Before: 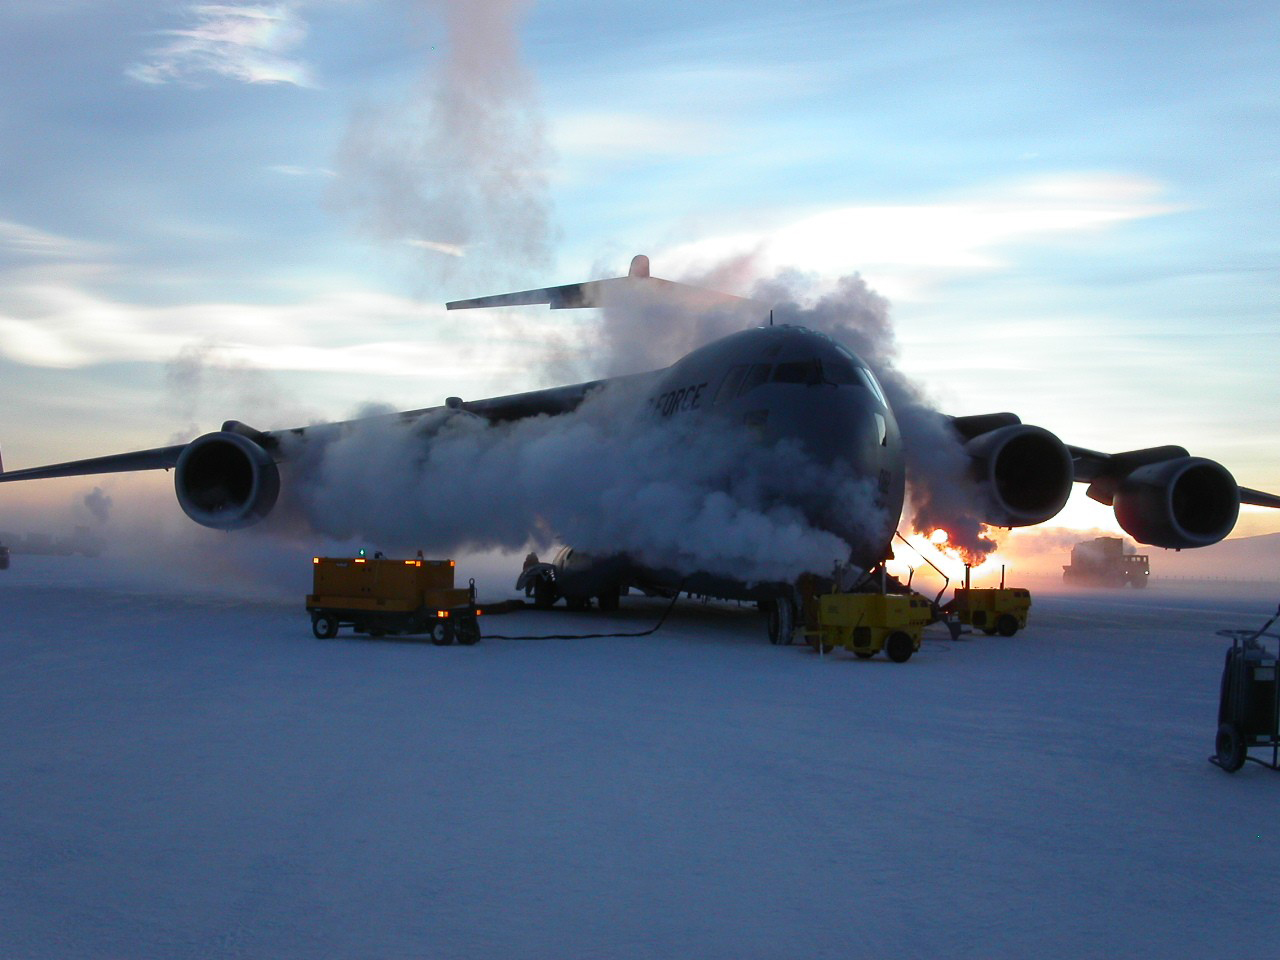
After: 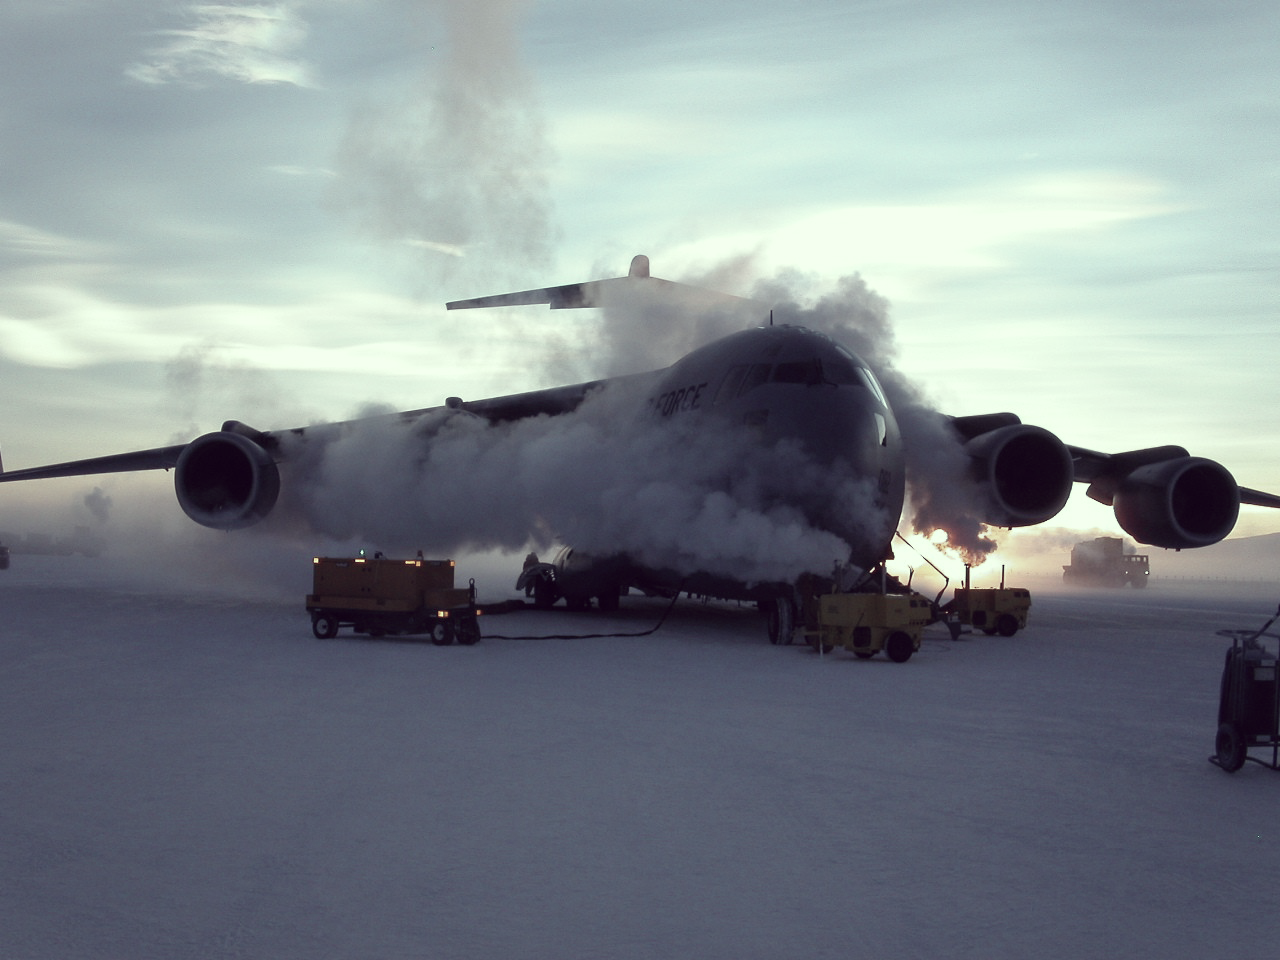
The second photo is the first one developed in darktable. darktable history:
color correction: highlights a* -20.95, highlights b* 20.73, shadows a* 19.79, shadows b* -20.61, saturation 0.383
